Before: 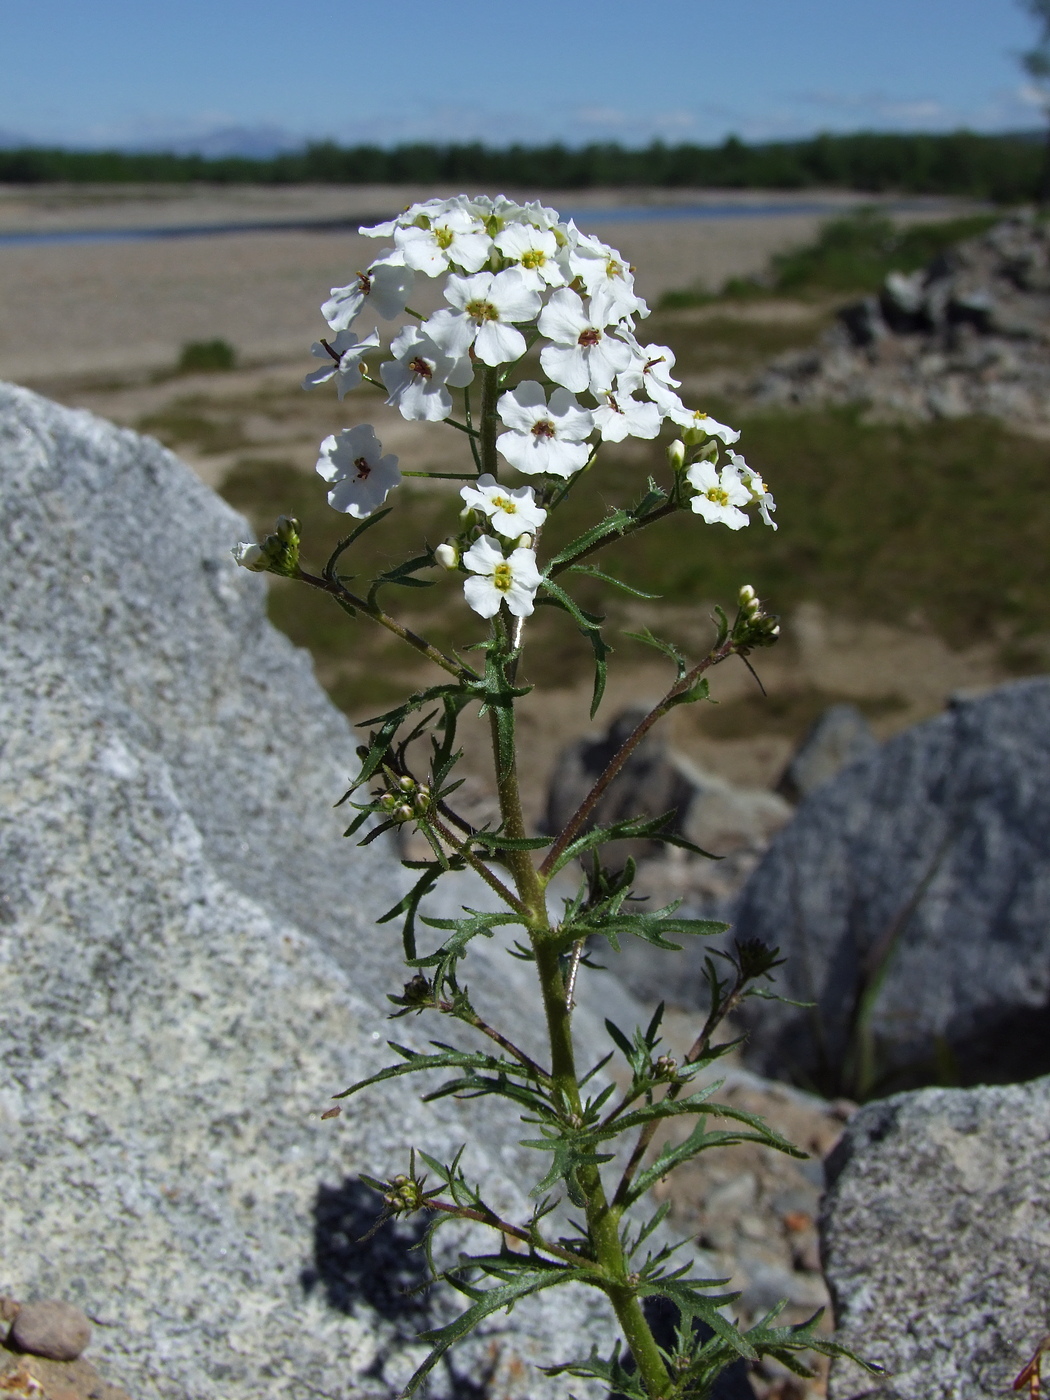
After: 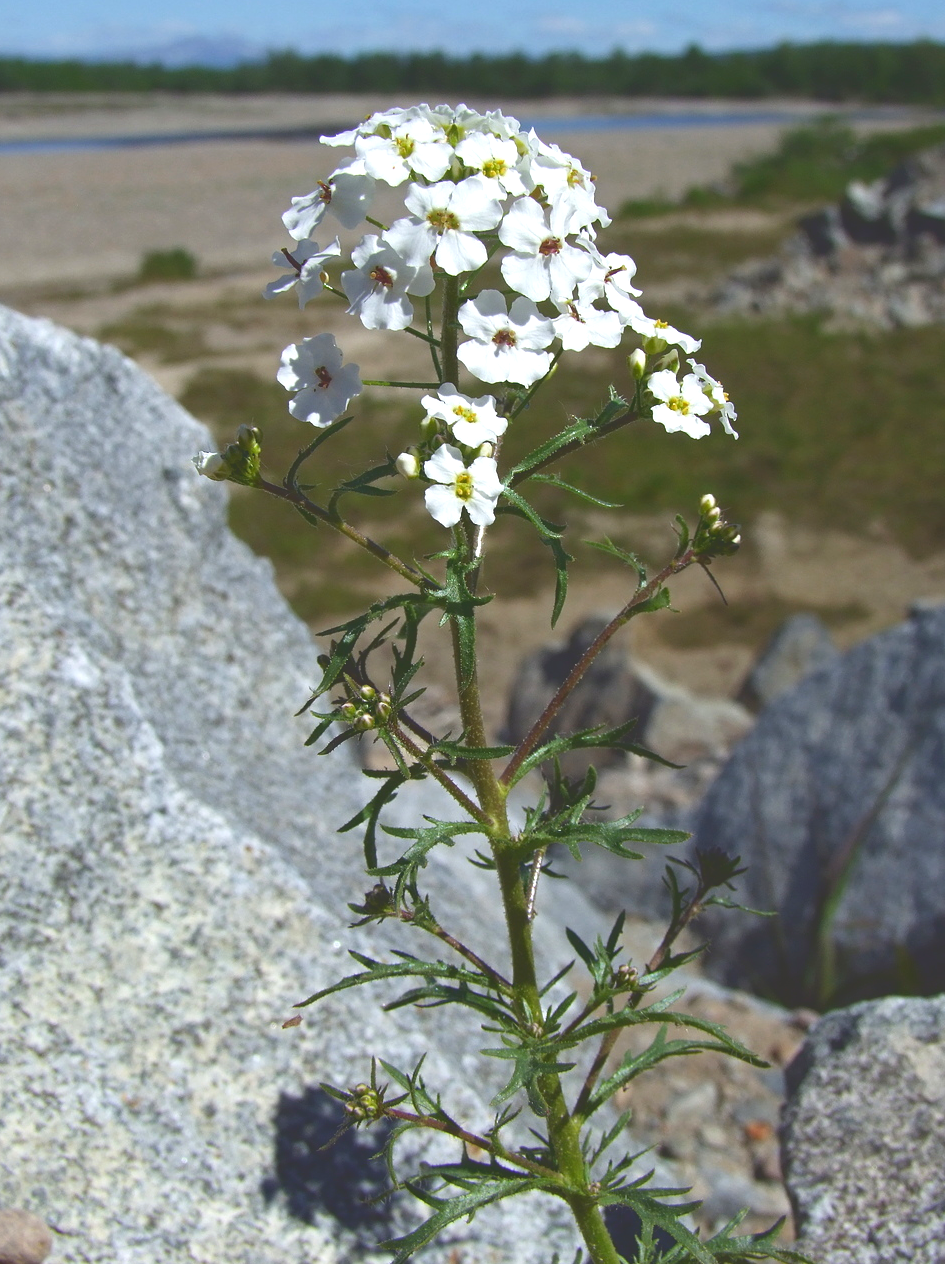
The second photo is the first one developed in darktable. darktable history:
crop: left 3.774%, top 6.511%, right 6.162%, bottom 3.2%
exposure: black level correction 0.001, exposure 0.956 EV, compensate exposure bias true, compensate highlight preservation false
tone curve: curves: ch0 [(0, 0.211) (0.15, 0.25) (1, 0.953)], color space Lab, independent channels, preserve colors none
